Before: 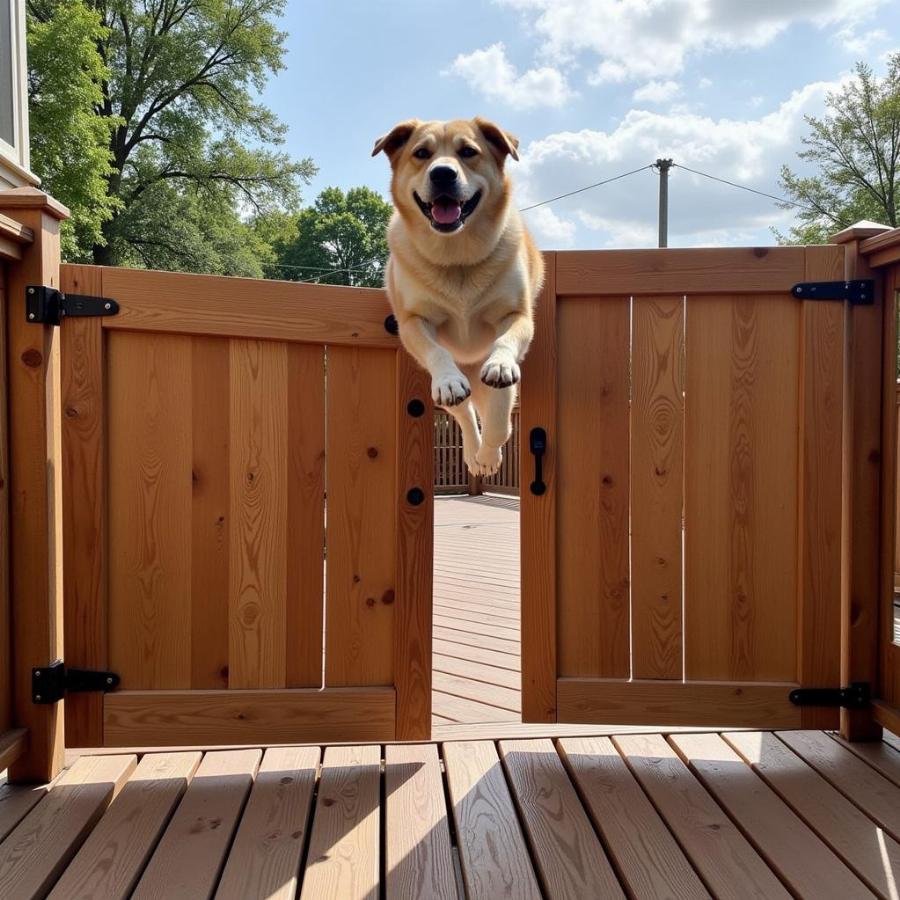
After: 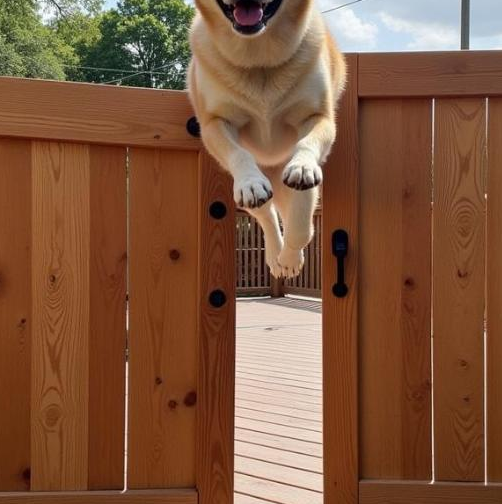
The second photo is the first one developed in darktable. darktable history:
crop and rotate: left 22.074%, top 22.061%, right 22.087%, bottom 21.92%
